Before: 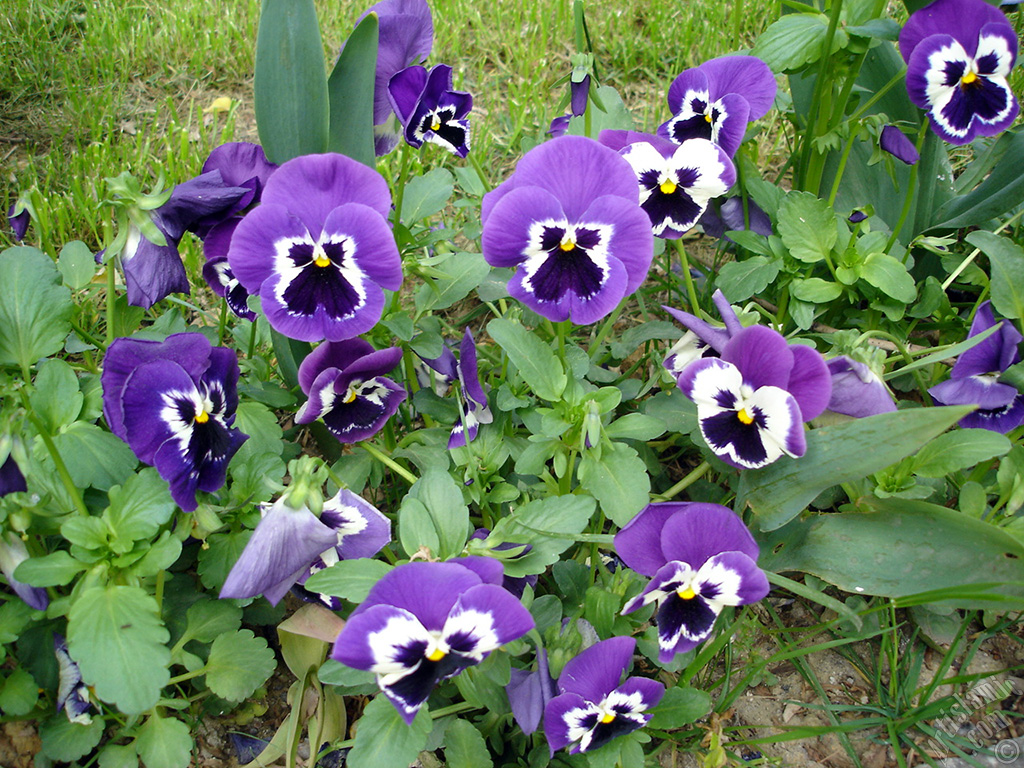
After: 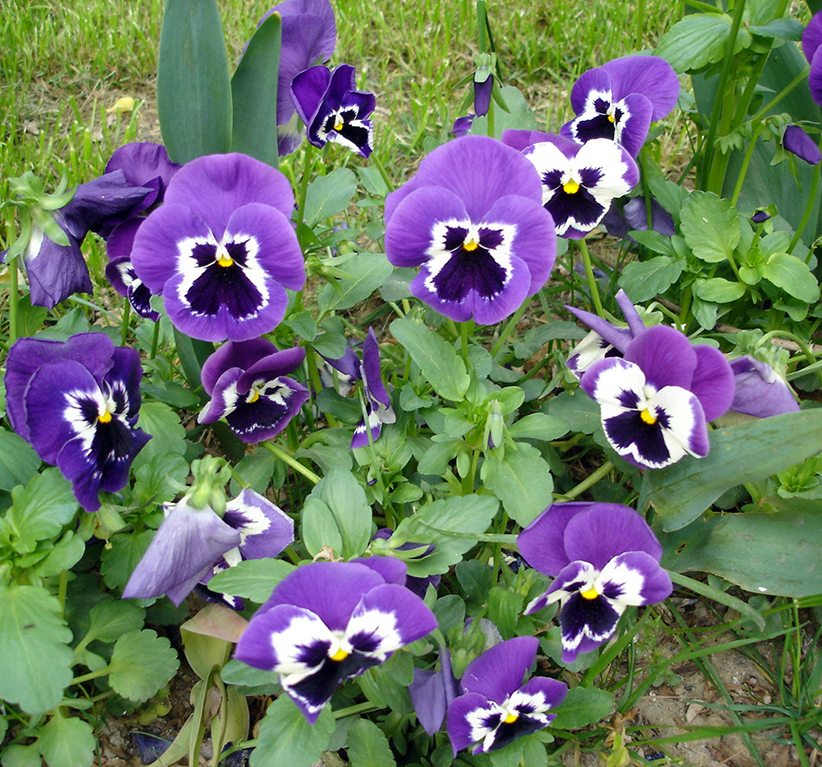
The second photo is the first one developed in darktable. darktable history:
crop and rotate: left 9.551%, right 10.139%
shadows and highlights: shadows 24.42, highlights -79.06, highlights color adjustment 45.22%, soften with gaussian
